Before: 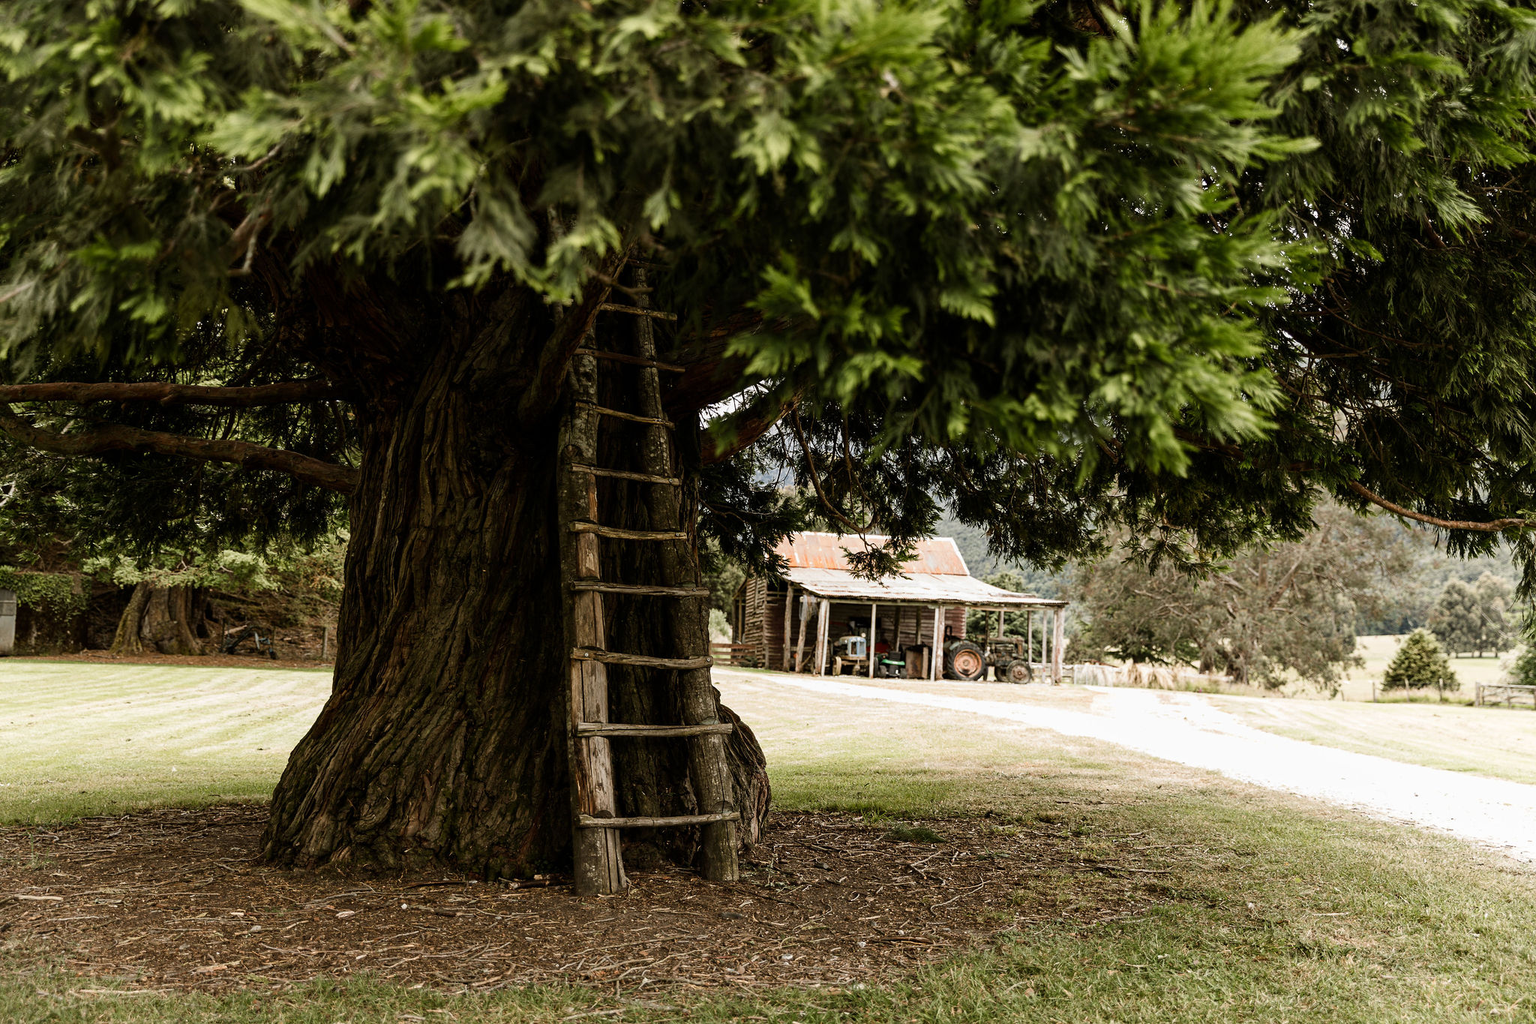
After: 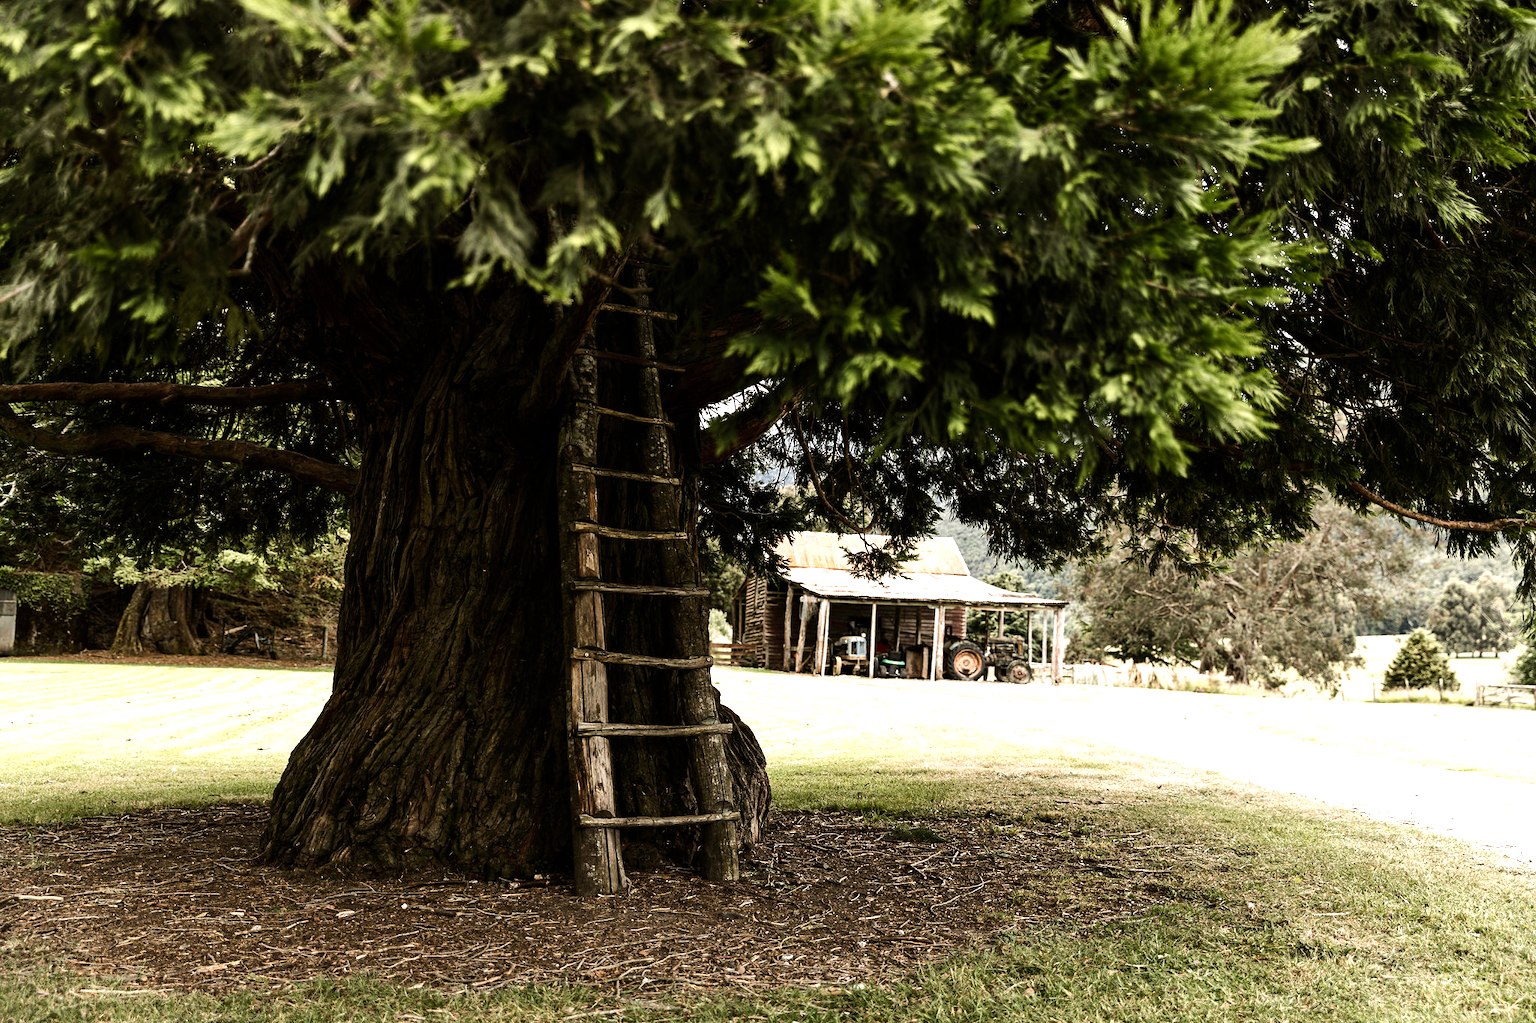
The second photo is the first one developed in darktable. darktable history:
white balance: emerald 1
tone equalizer: -8 EV -0.75 EV, -7 EV -0.7 EV, -6 EV -0.6 EV, -5 EV -0.4 EV, -3 EV 0.4 EV, -2 EV 0.6 EV, -1 EV 0.7 EV, +0 EV 0.75 EV, edges refinement/feathering 500, mask exposure compensation -1.57 EV, preserve details no
